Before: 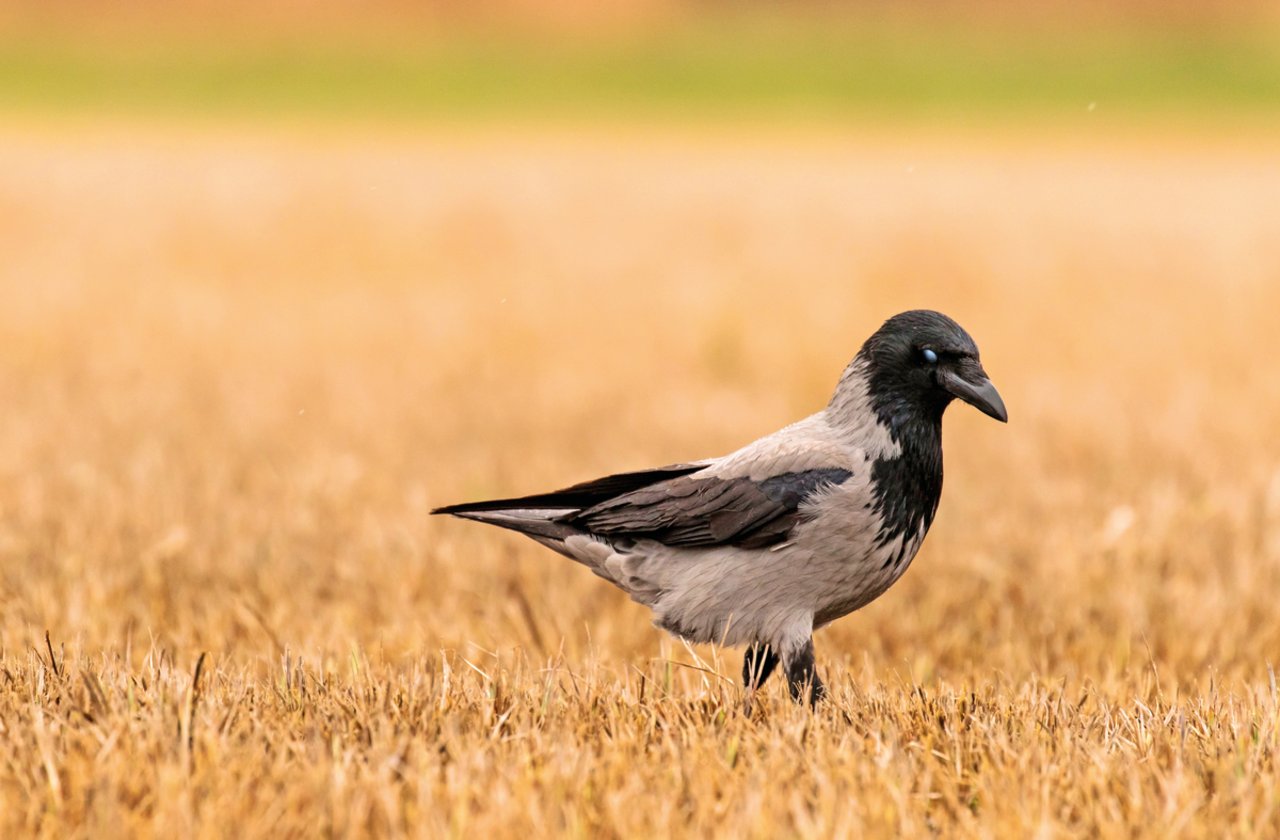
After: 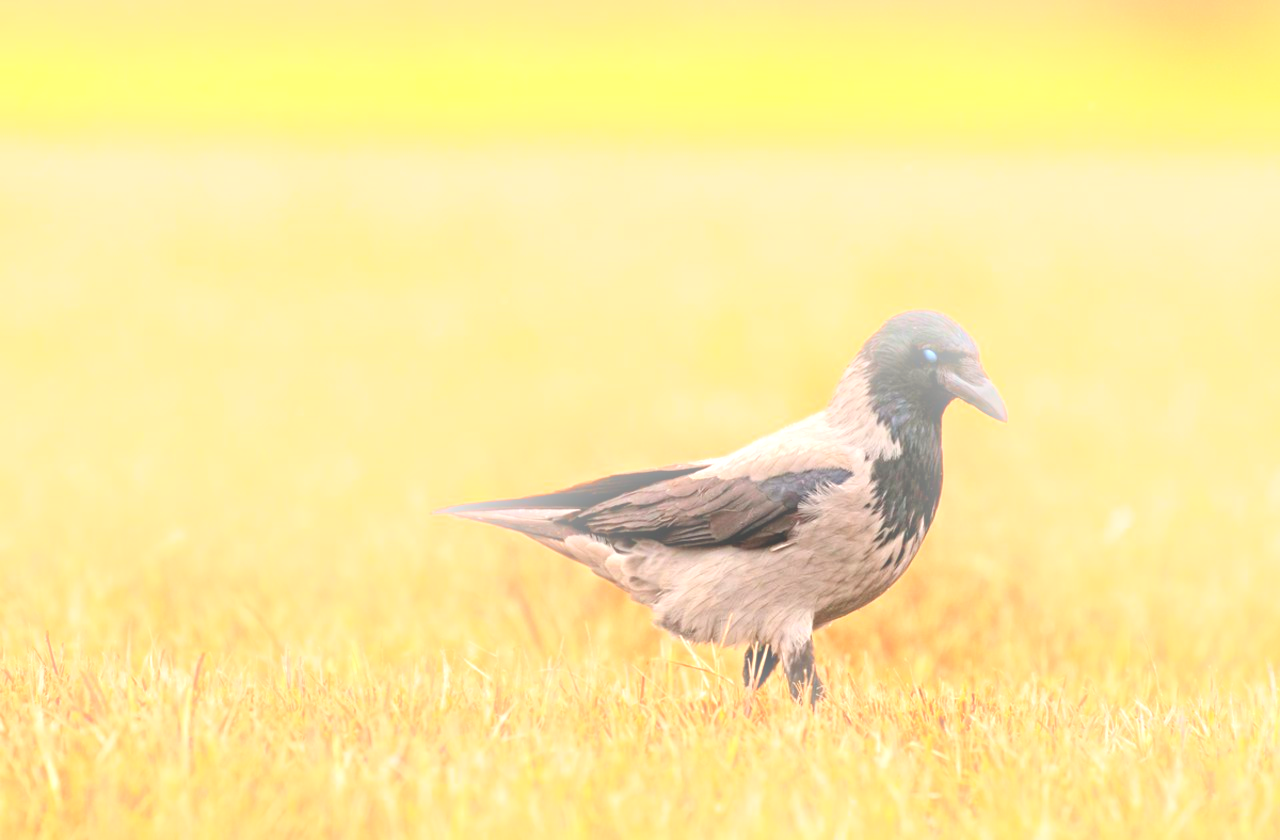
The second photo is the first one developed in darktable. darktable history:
exposure: black level correction 0, exposure 0.7 EV, compensate exposure bias true, compensate highlight preservation false
bloom: size 16%, threshold 98%, strength 20%
